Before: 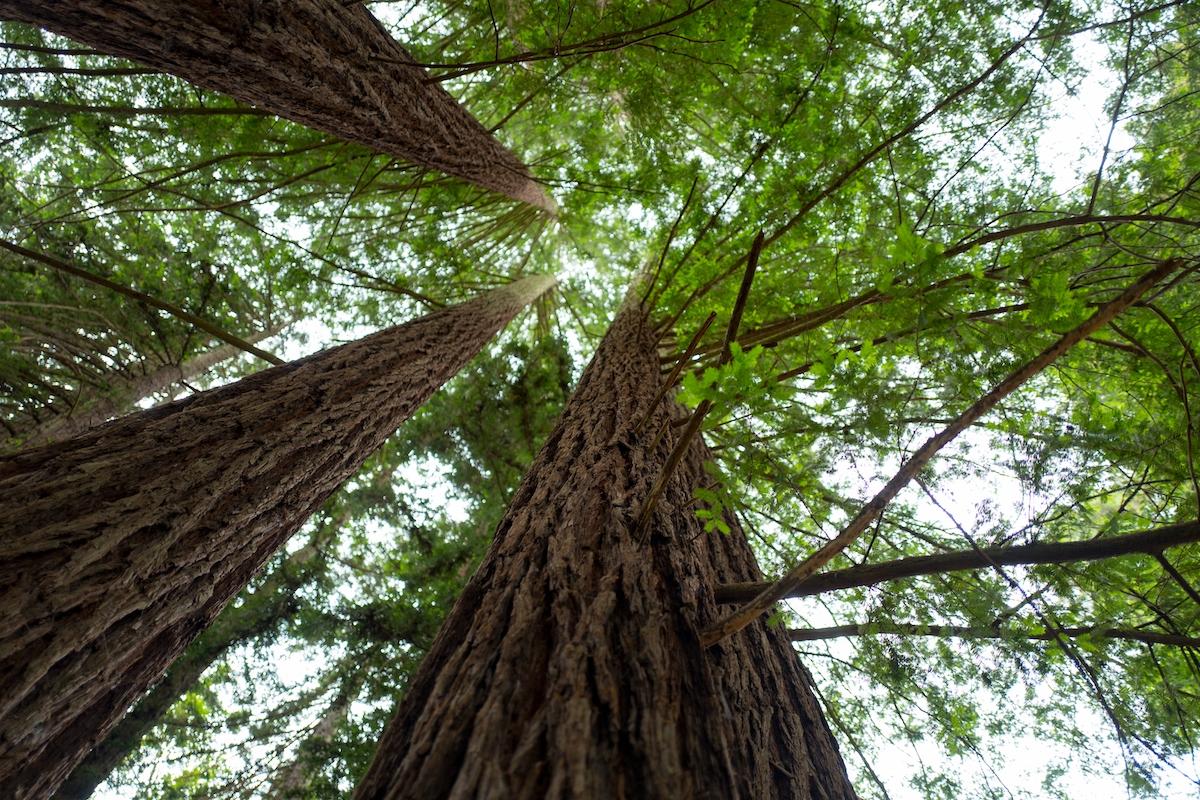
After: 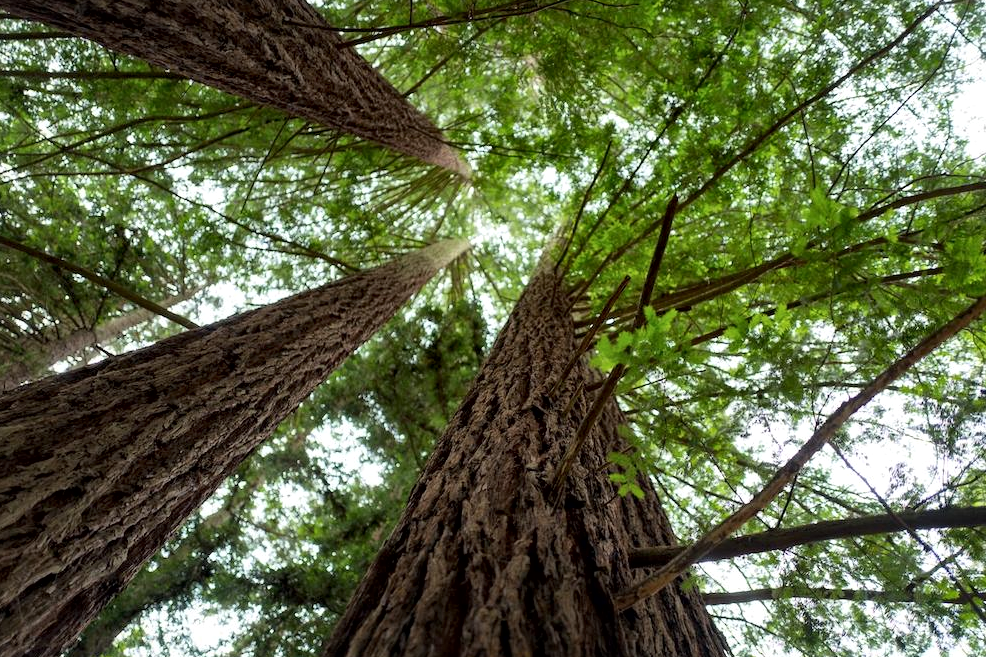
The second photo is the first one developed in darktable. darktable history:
local contrast: mode bilateral grid, contrast 20, coarseness 50, detail 148%, midtone range 0.2
crop and rotate: left 7.196%, top 4.574%, right 10.605%, bottom 13.178%
